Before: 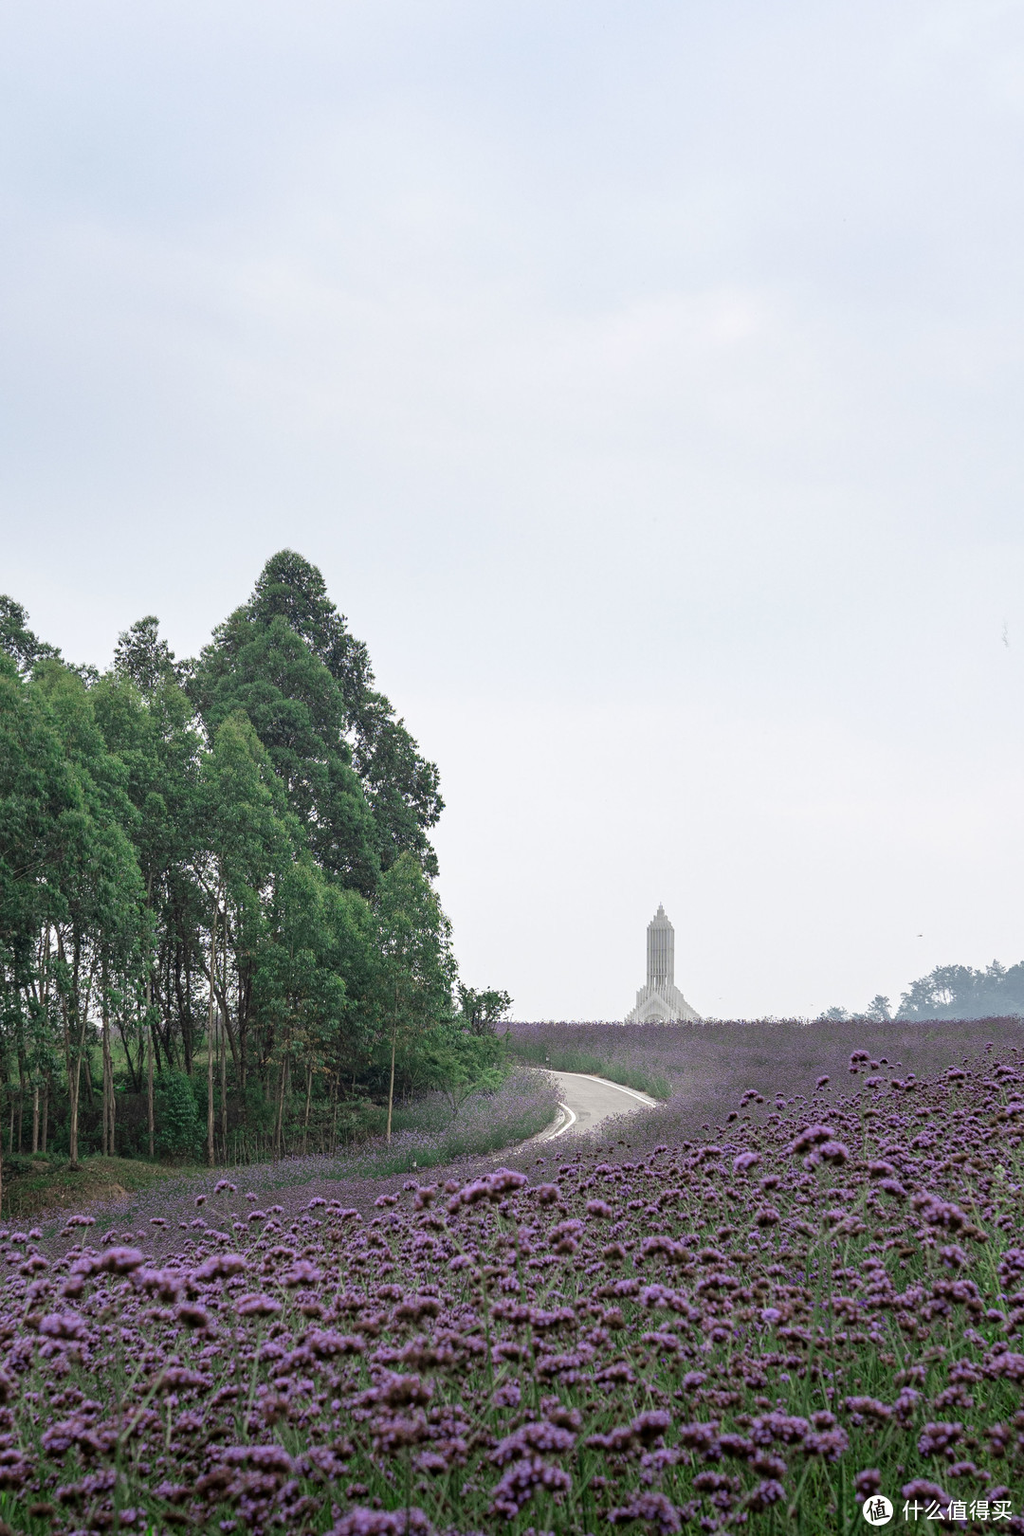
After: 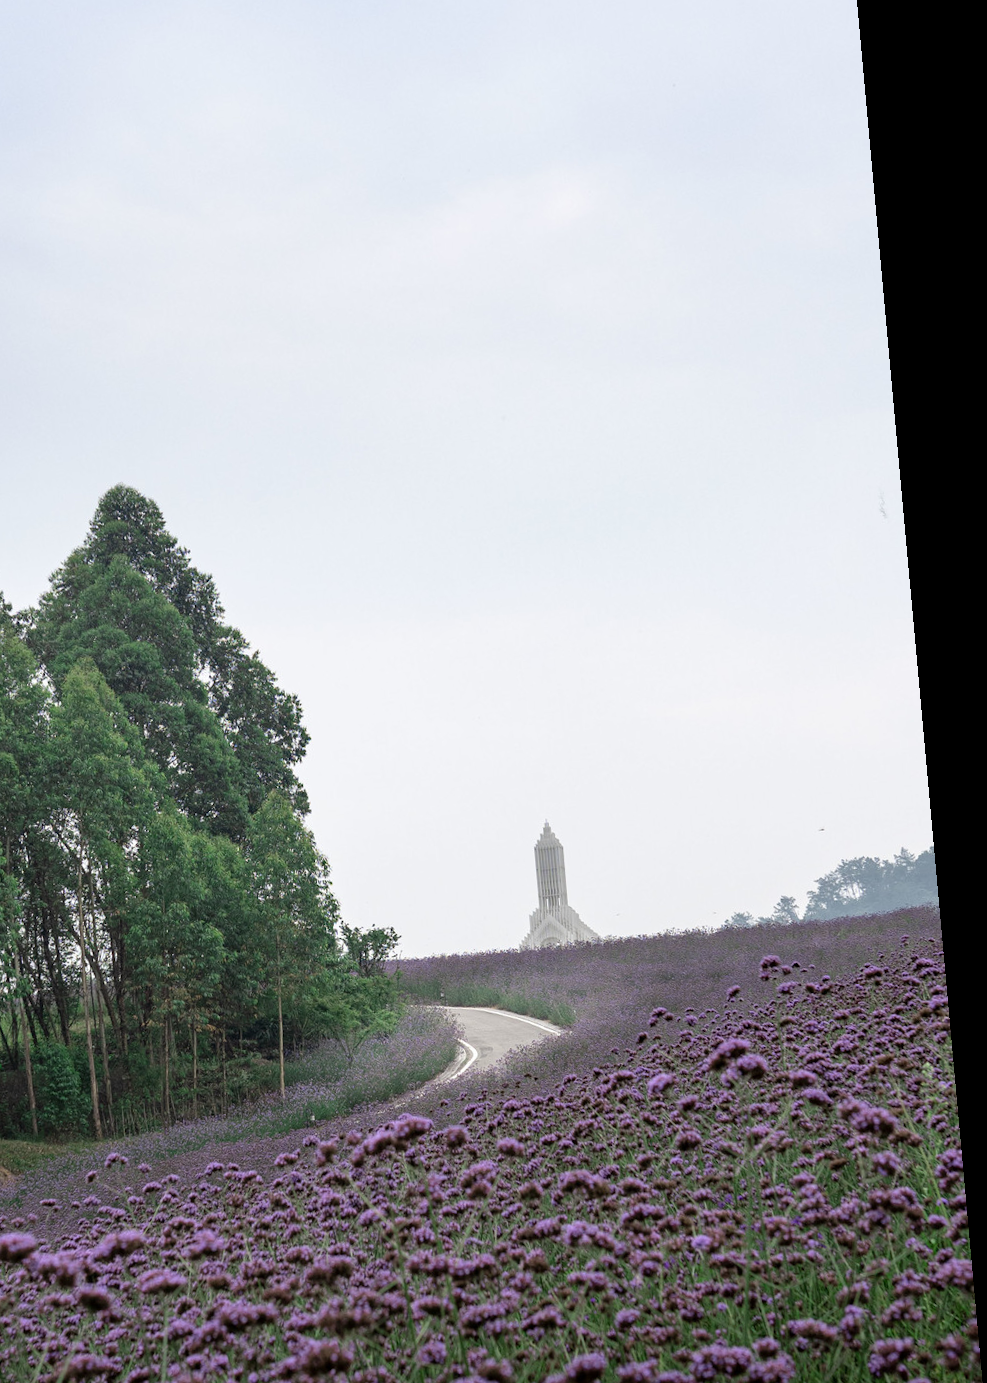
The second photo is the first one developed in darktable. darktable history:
rotate and perspective: rotation -5.2°, automatic cropping off
crop: left 19.159%, top 9.58%, bottom 9.58%
